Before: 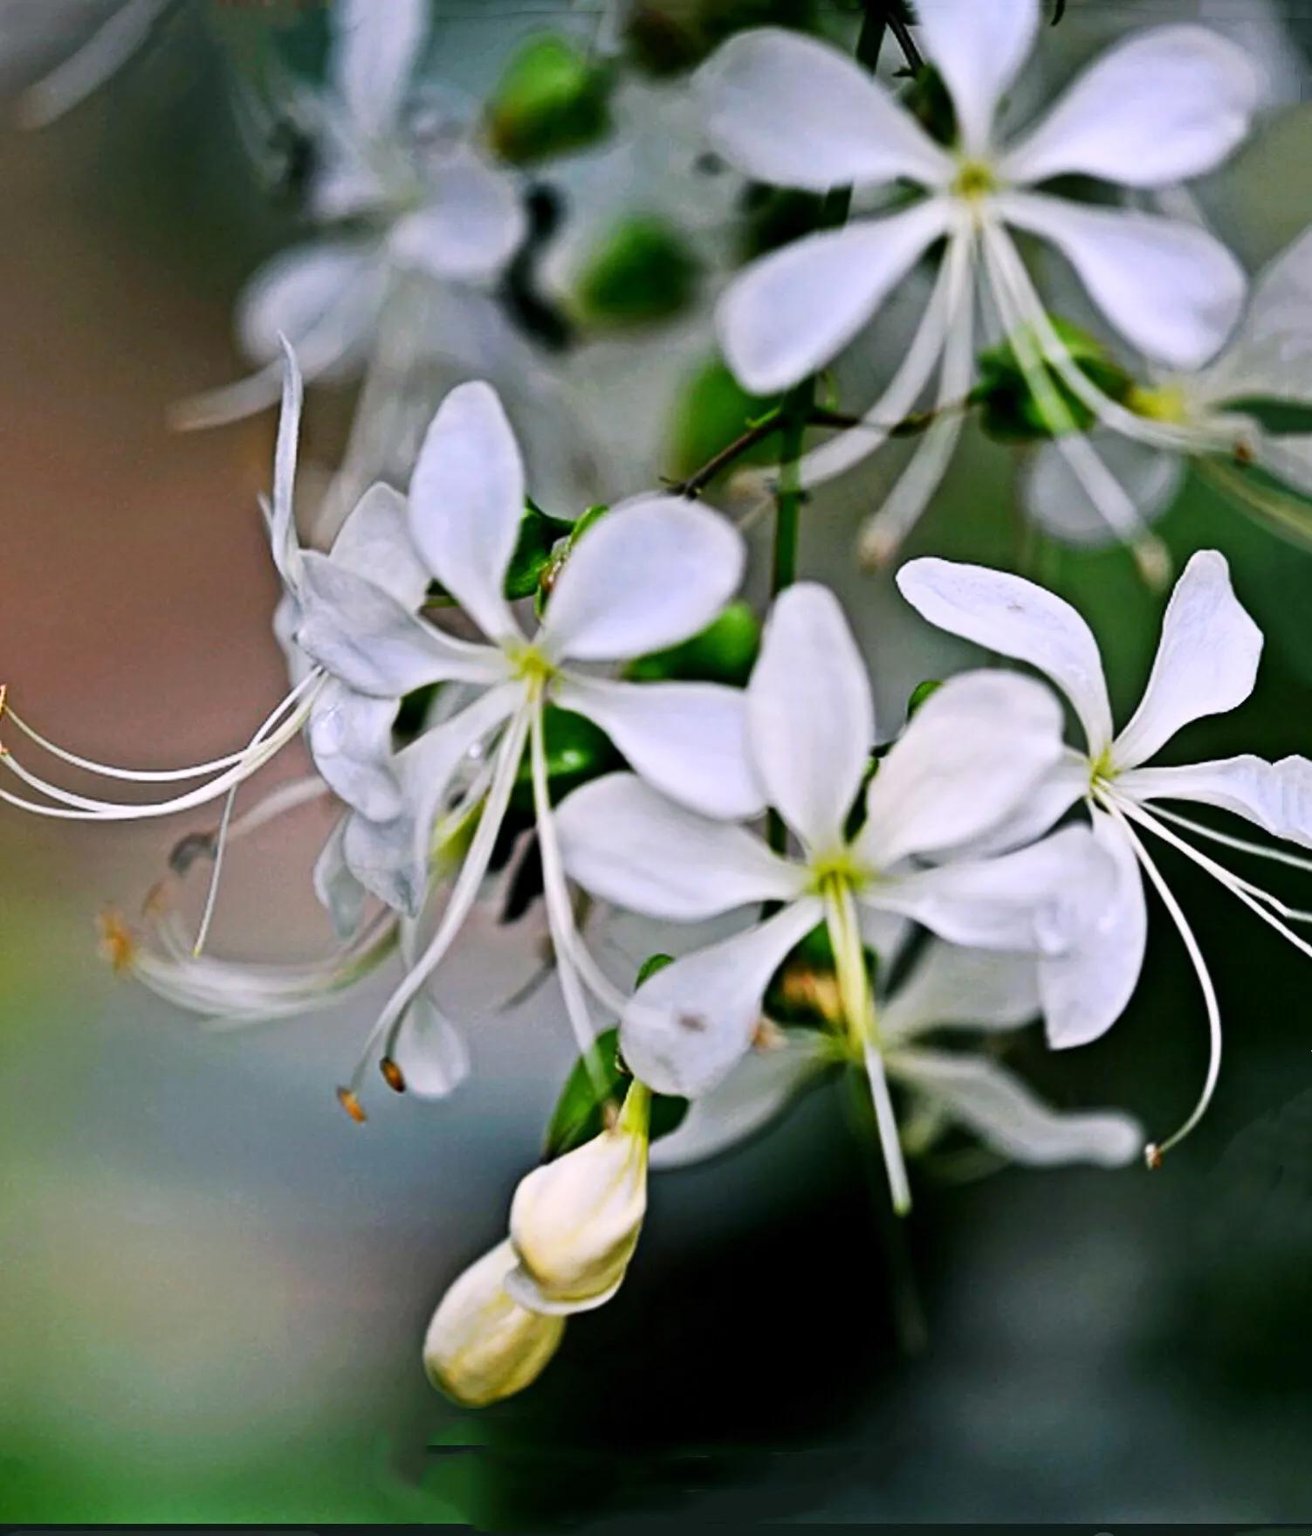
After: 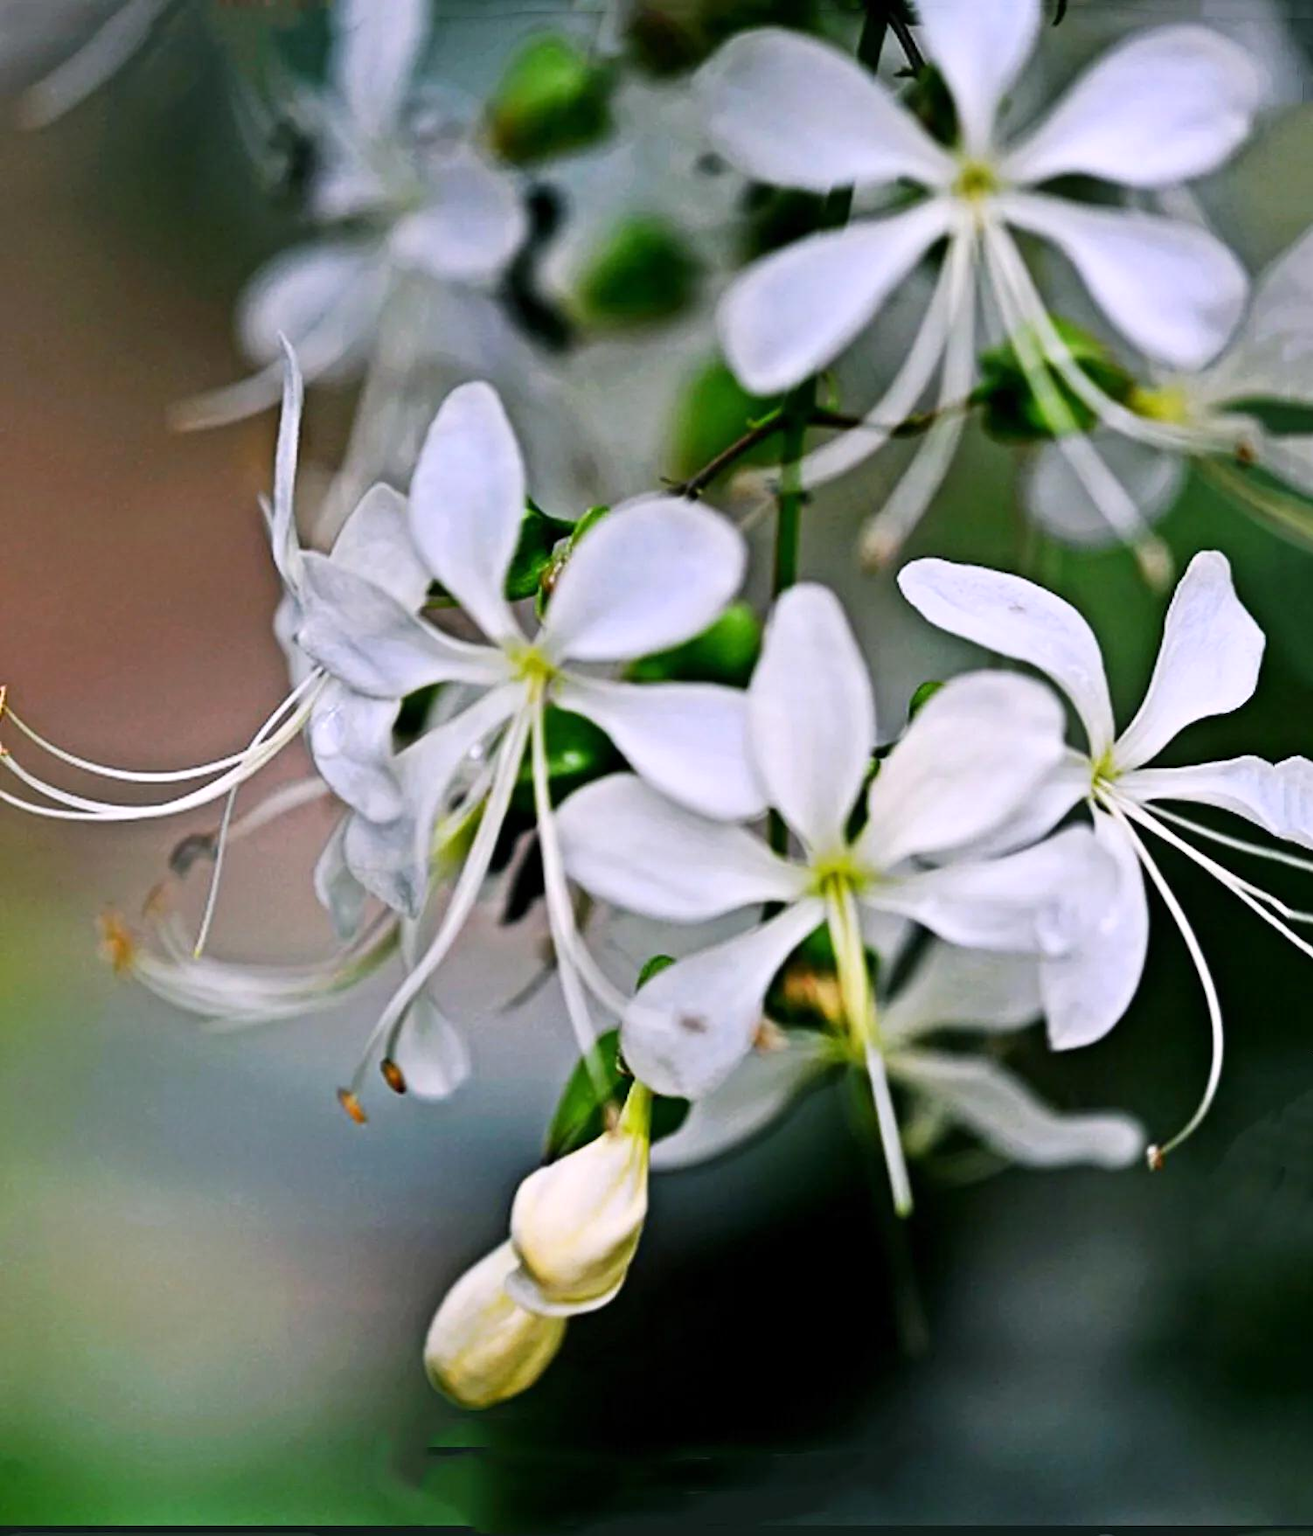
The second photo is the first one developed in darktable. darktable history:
crop: bottom 0.071%
exposure: exposure 0.078 EV, compensate highlight preservation false
